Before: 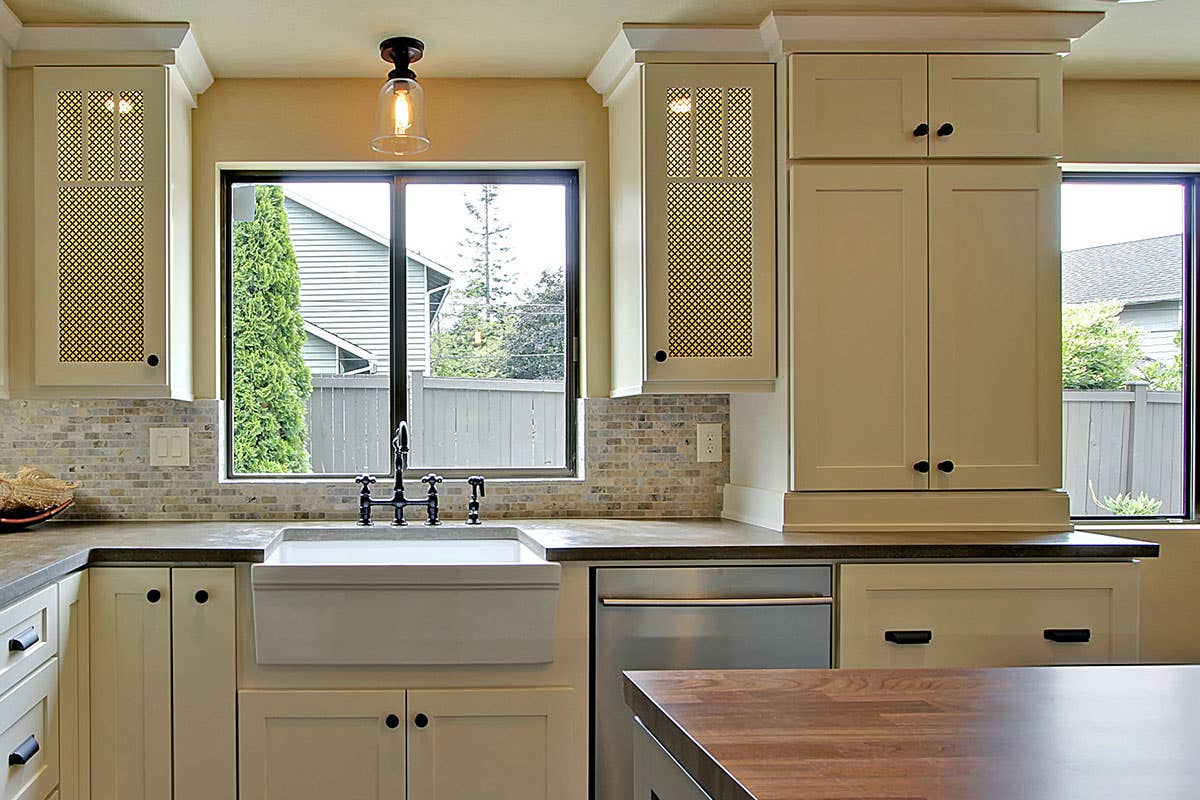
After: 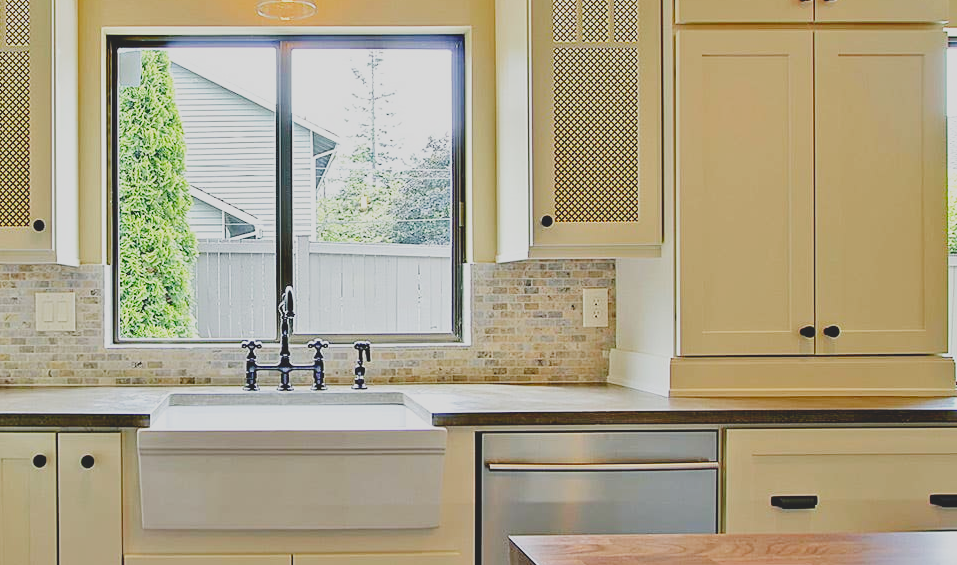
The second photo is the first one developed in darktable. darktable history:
crop: left 9.573%, top 16.956%, right 10.675%, bottom 12.362%
base curve: curves: ch0 [(0, 0) (0.008, 0.007) (0.022, 0.029) (0.048, 0.089) (0.092, 0.197) (0.191, 0.399) (0.275, 0.534) (0.357, 0.65) (0.477, 0.78) (0.542, 0.833) (0.799, 0.973) (1, 1)], preserve colors none
contrast brightness saturation: contrast -0.276
